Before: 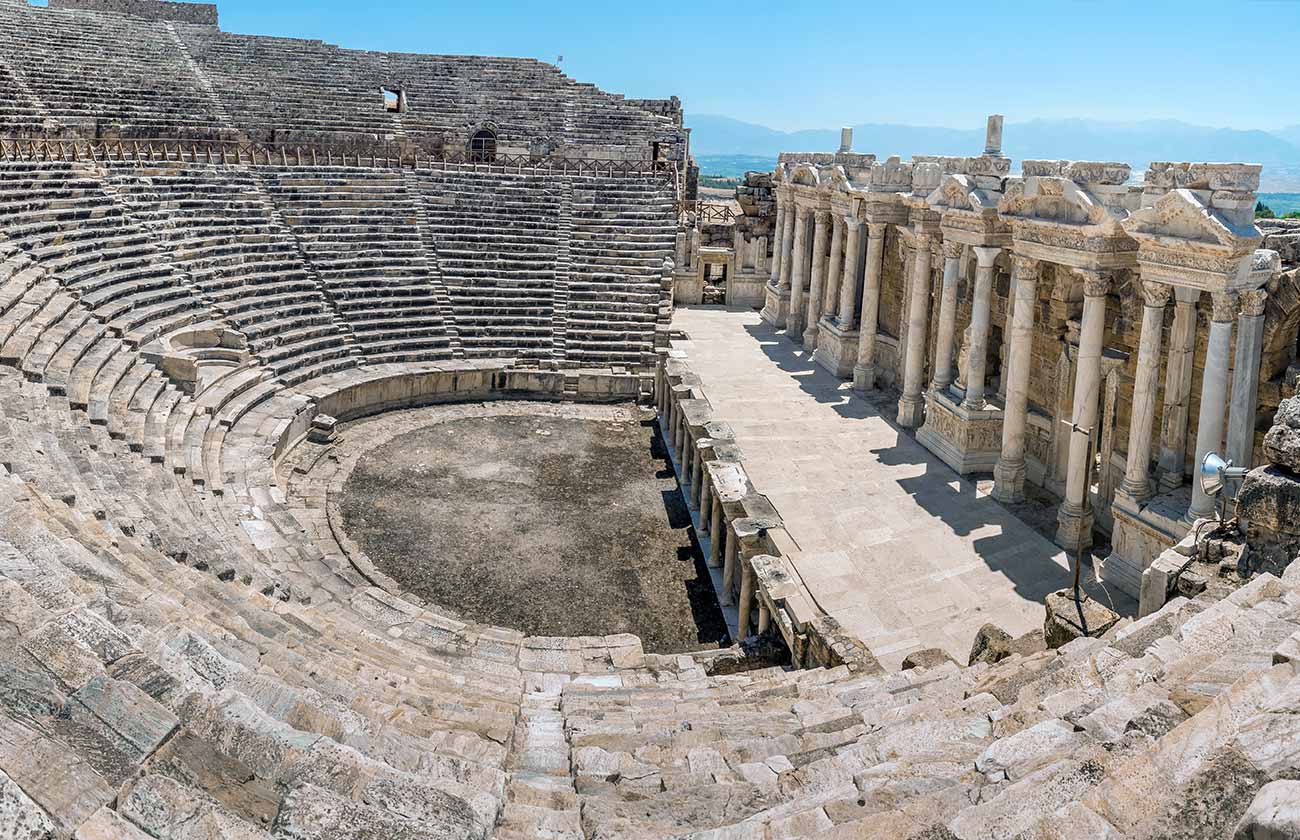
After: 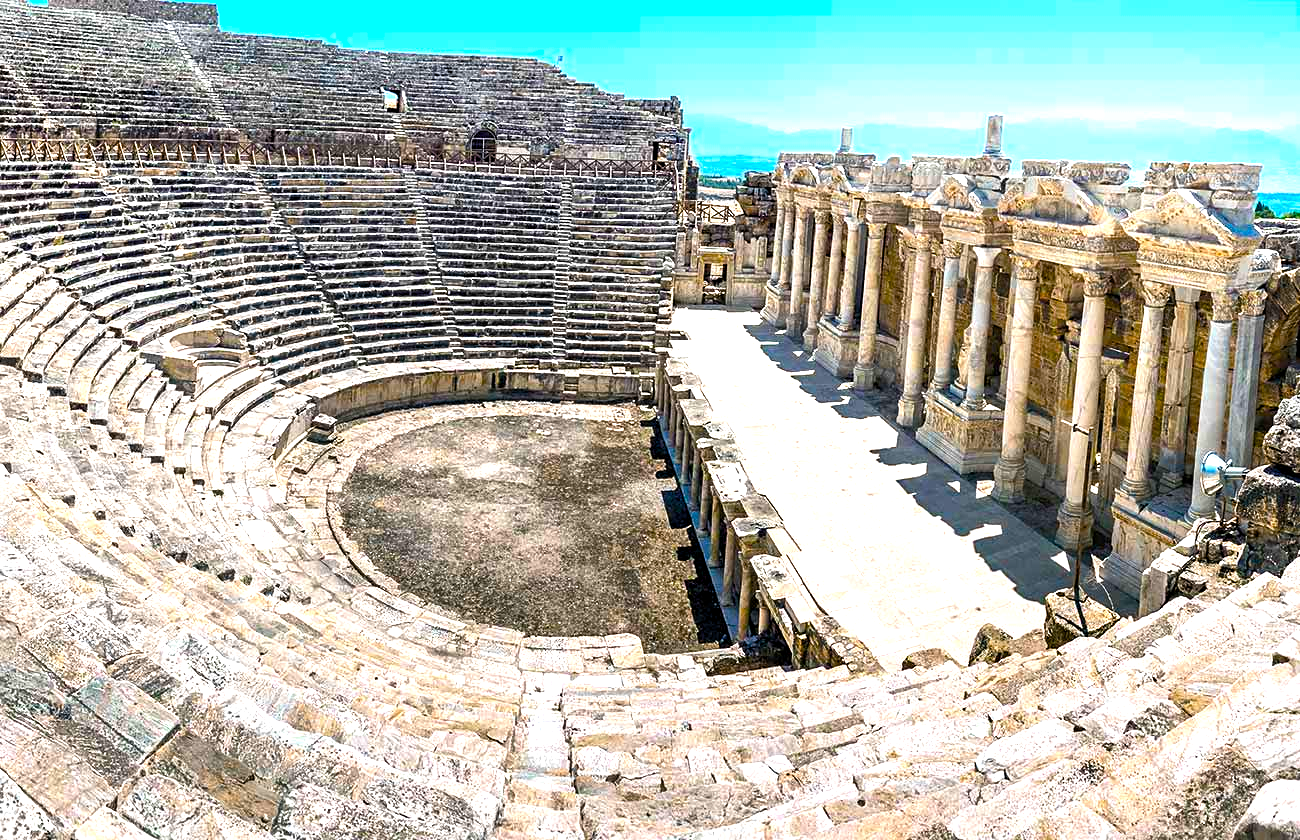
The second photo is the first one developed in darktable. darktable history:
color balance rgb: linear chroma grading › global chroma 9%, perceptual saturation grading › global saturation 36%, perceptual saturation grading › shadows 35%, perceptual brilliance grading › global brilliance 15%, perceptual brilliance grading › shadows -35%, global vibrance 15%
sharpen: amount 0.2
exposure: black level correction 0.001, exposure 0.5 EV, compensate exposure bias true, compensate highlight preservation false
